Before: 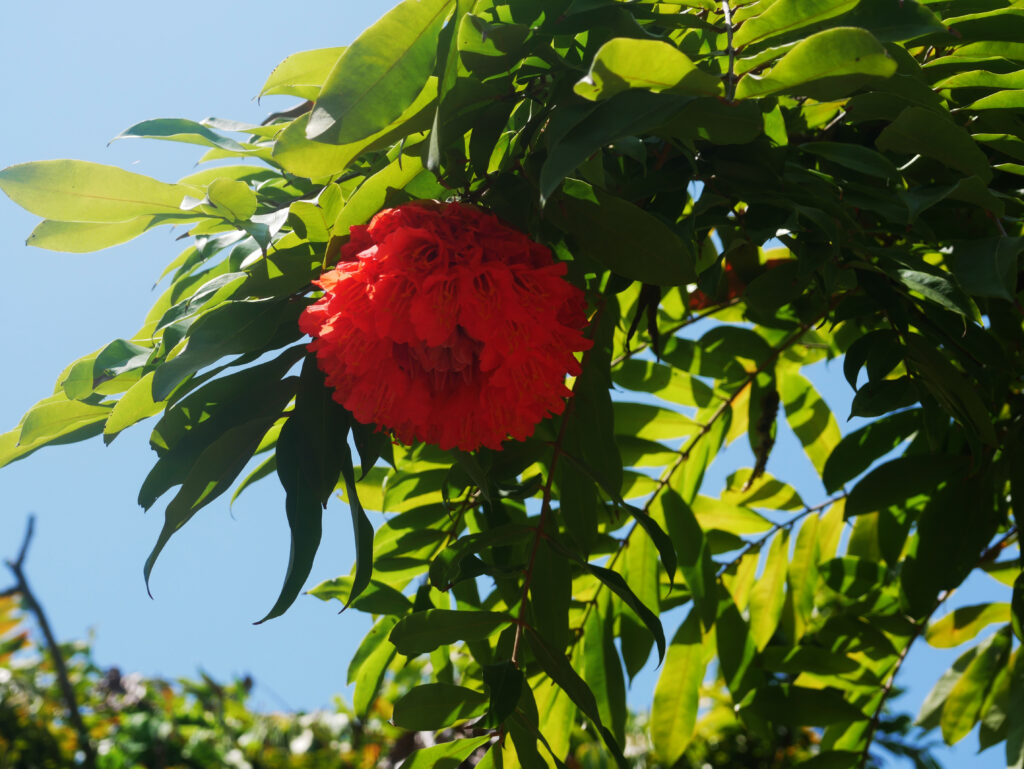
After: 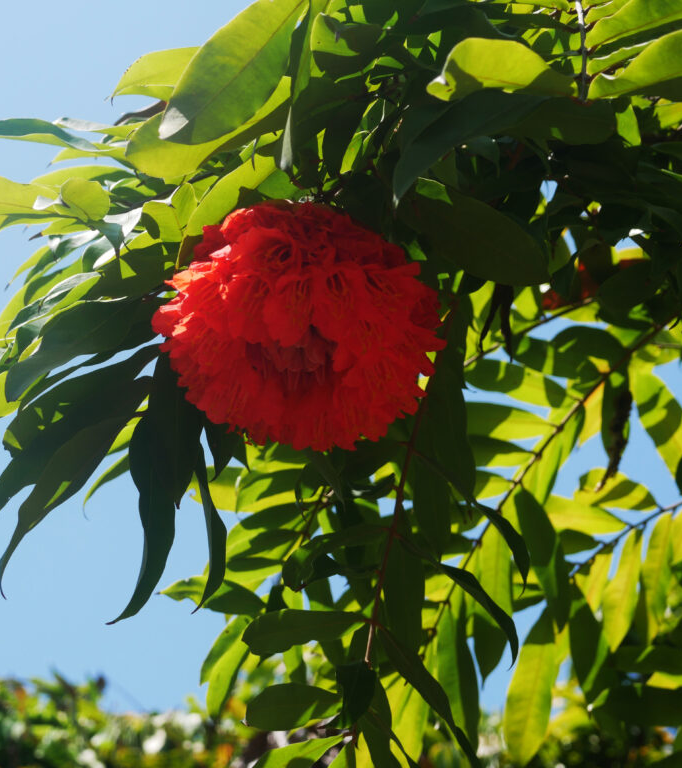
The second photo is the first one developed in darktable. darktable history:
crop and rotate: left 14.383%, right 18.941%
